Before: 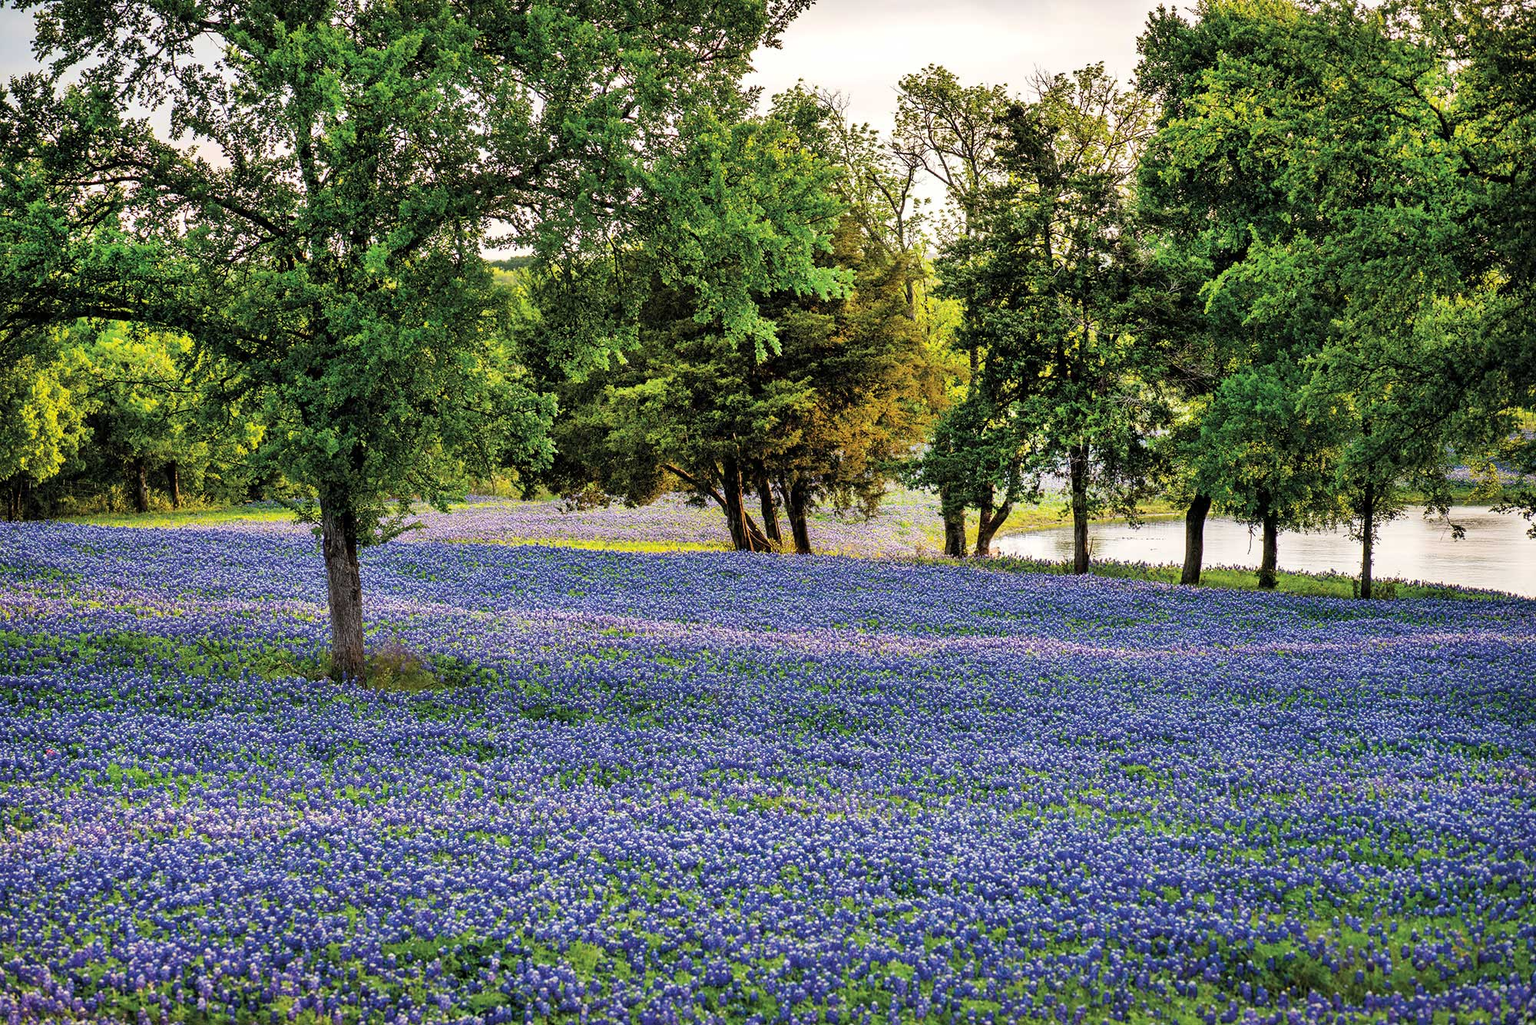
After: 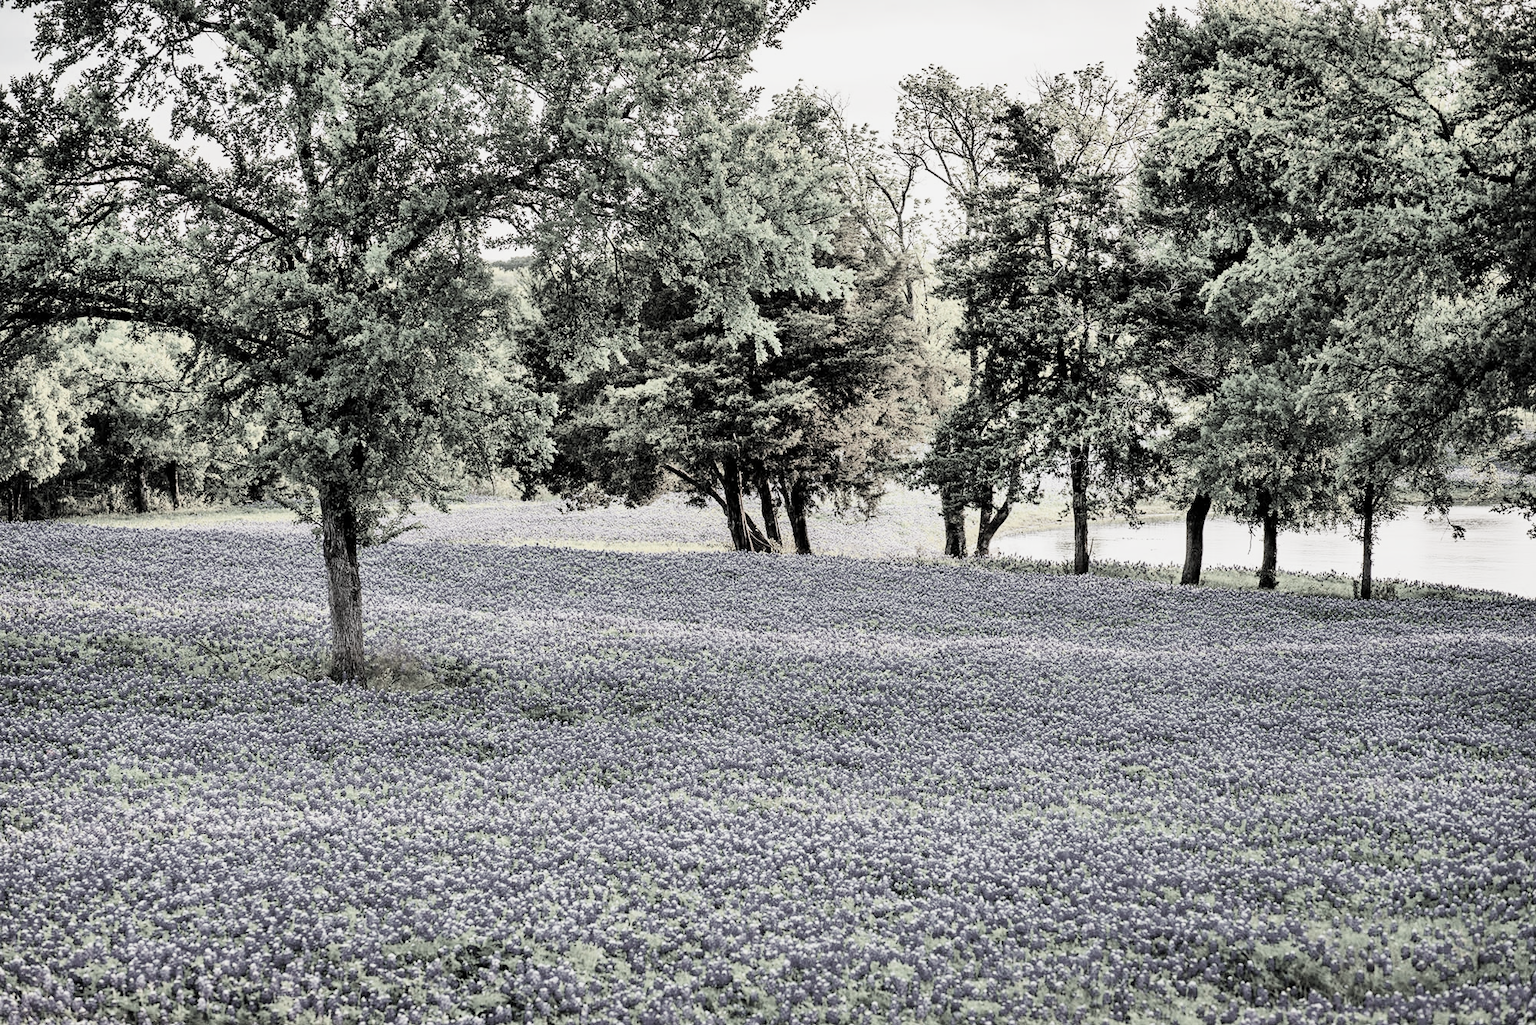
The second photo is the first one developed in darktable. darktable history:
filmic rgb: black relative exposure -16 EV, white relative exposure 6.09 EV, threshold 3.06 EV, hardness 5.21, enable highlight reconstruction true
exposure: black level correction 0, exposure 0.947 EV, compensate highlight preservation false
color correction: highlights b* 0.007, saturation 0.166
tone equalizer: -8 EV -0.386 EV, -7 EV -0.376 EV, -6 EV -0.31 EV, -5 EV -0.195 EV, -3 EV 0.19 EV, -2 EV 0.333 EV, -1 EV 0.404 EV, +0 EV 0.416 EV, edges refinement/feathering 500, mask exposure compensation -1.57 EV, preserve details no
